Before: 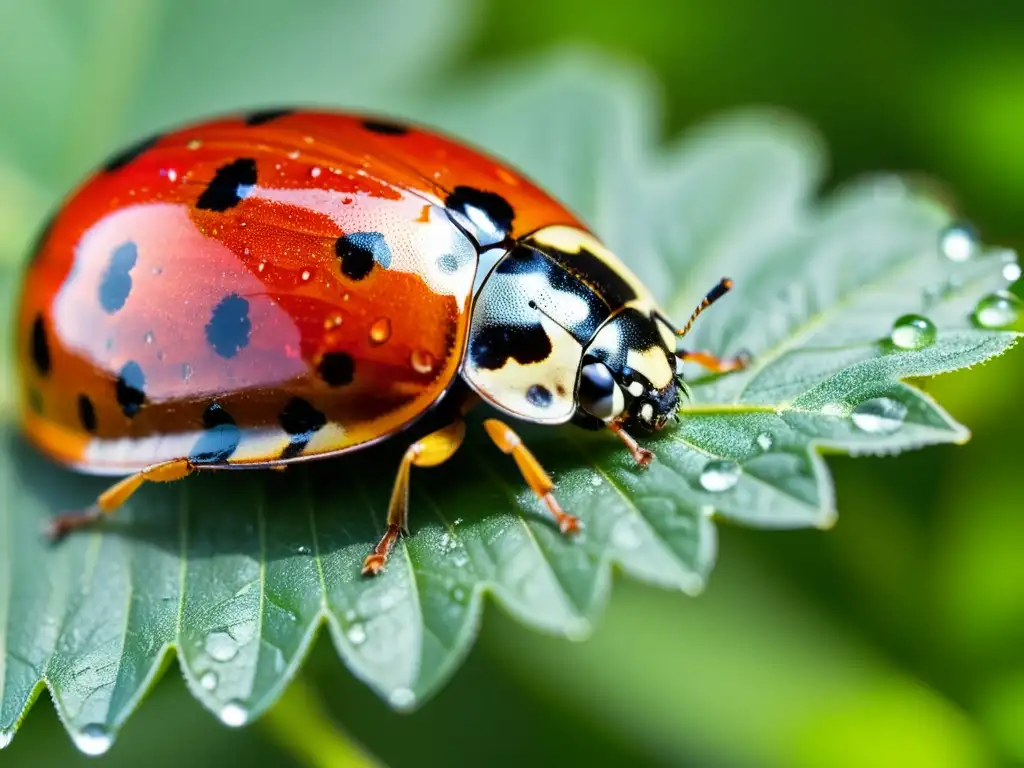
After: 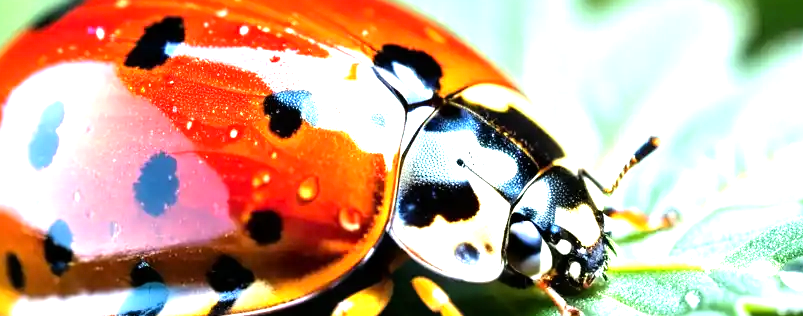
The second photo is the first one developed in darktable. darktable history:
exposure: exposure 0.693 EV, compensate highlight preservation false
tone equalizer: -8 EV -0.788 EV, -7 EV -0.698 EV, -6 EV -0.578 EV, -5 EV -0.407 EV, -3 EV 0.397 EV, -2 EV 0.6 EV, -1 EV 0.685 EV, +0 EV 0.761 EV
crop: left 7.082%, top 18.509%, right 14.491%, bottom 40.264%
